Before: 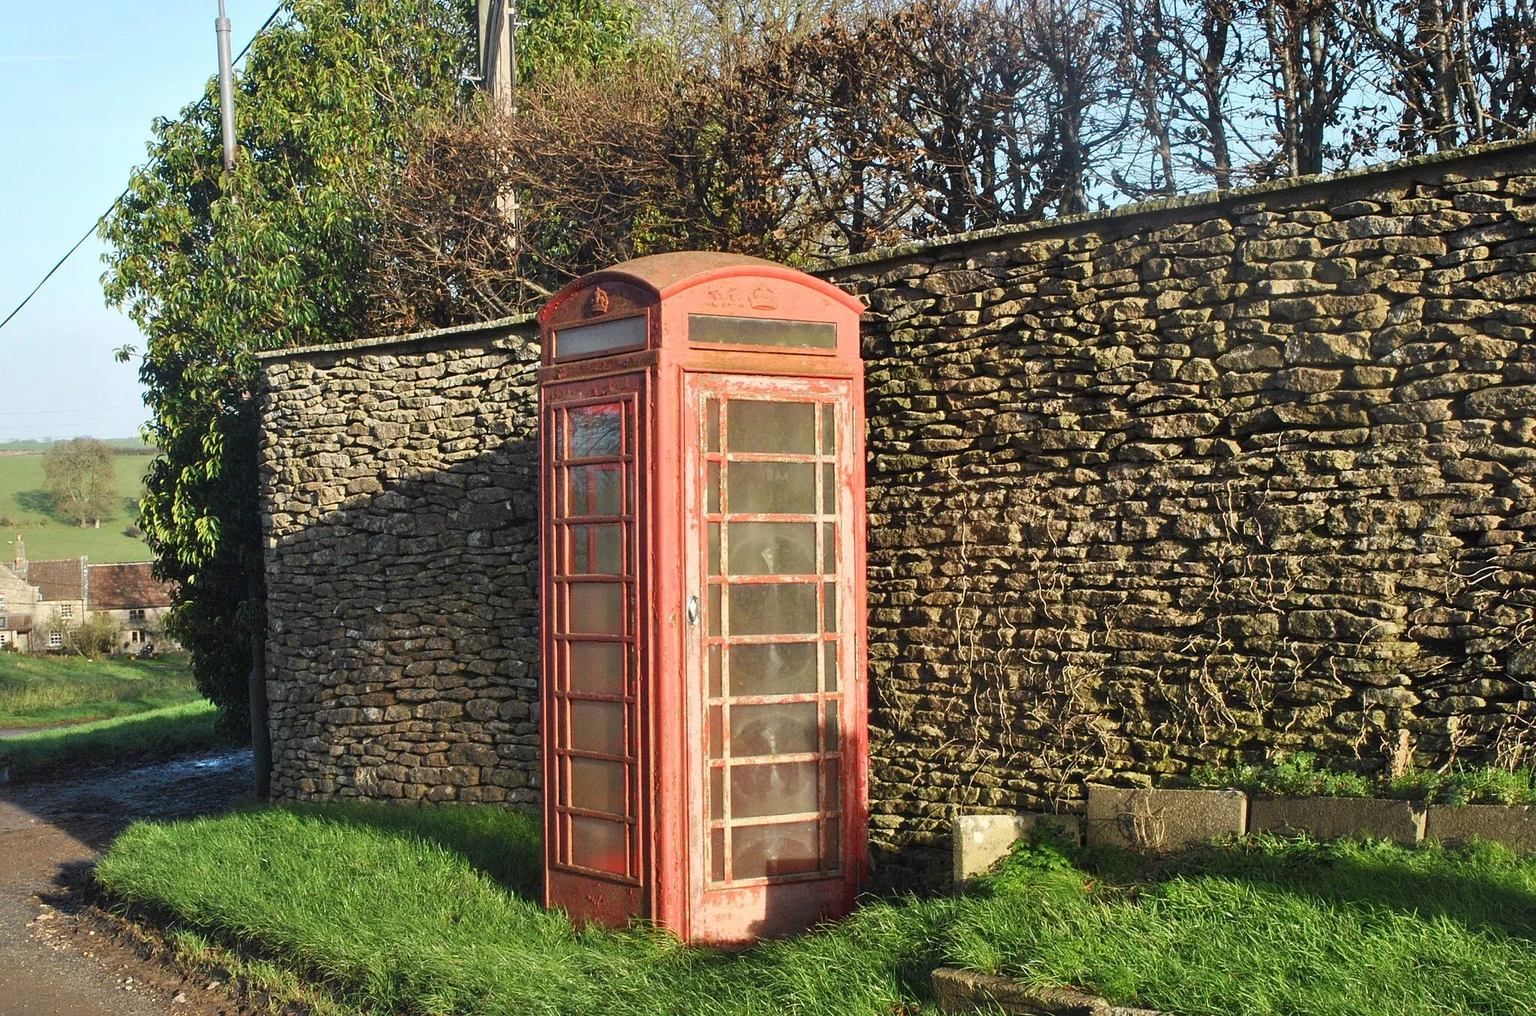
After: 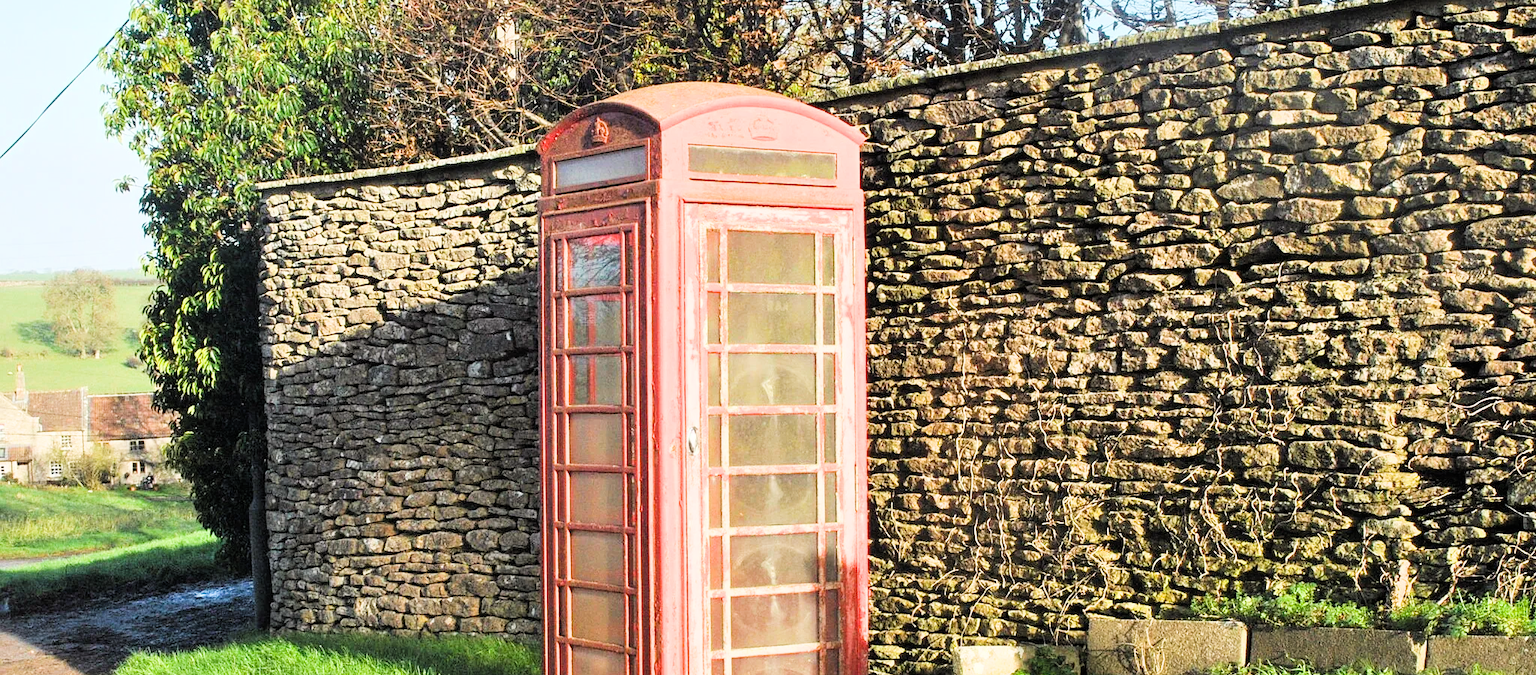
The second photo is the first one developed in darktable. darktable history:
color balance: output saturation 110%
crop: top 16.727%, bottom 16.727%
filmic rgb: black relative exposure -5 EV, hardness 2.88, contrast 1.3, highlights saturation mix -10%
exposure: black level correction -0.002, exposure 1.35 EV, compensate highlight preservation false
